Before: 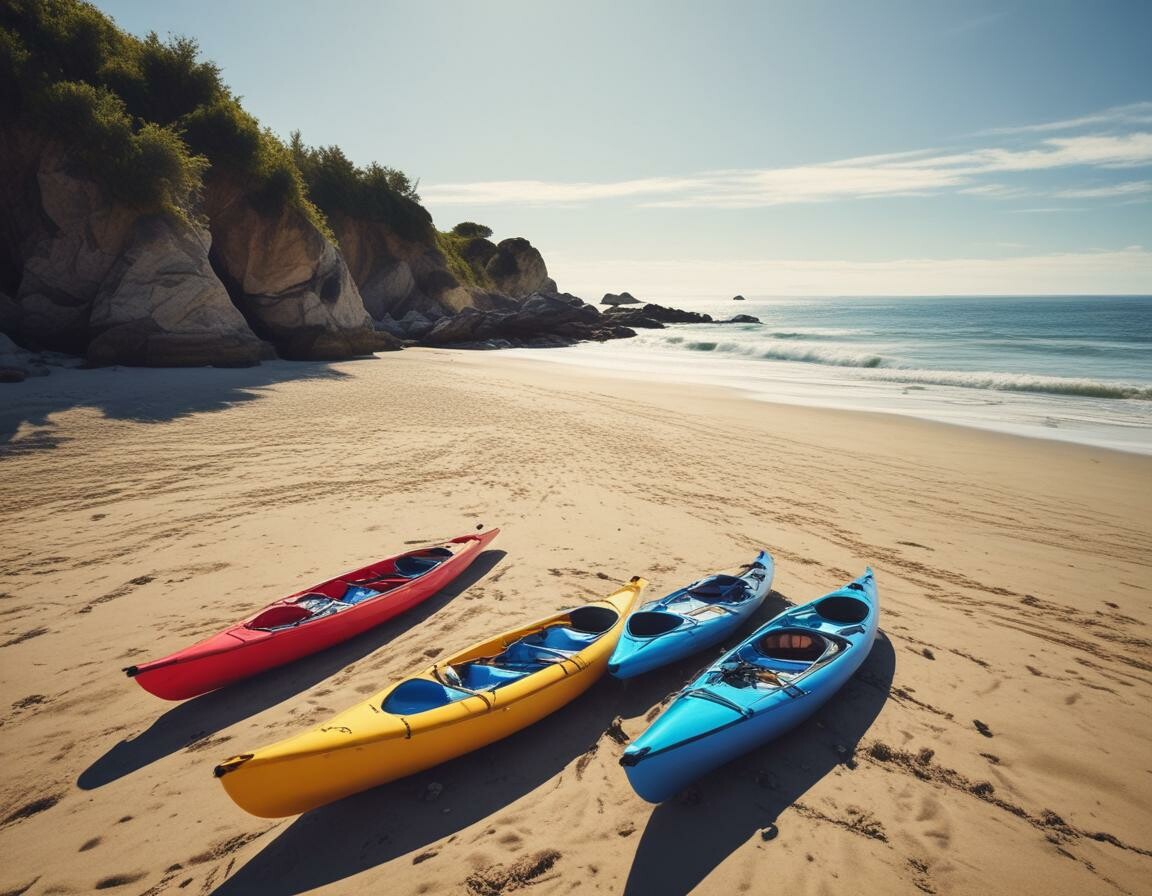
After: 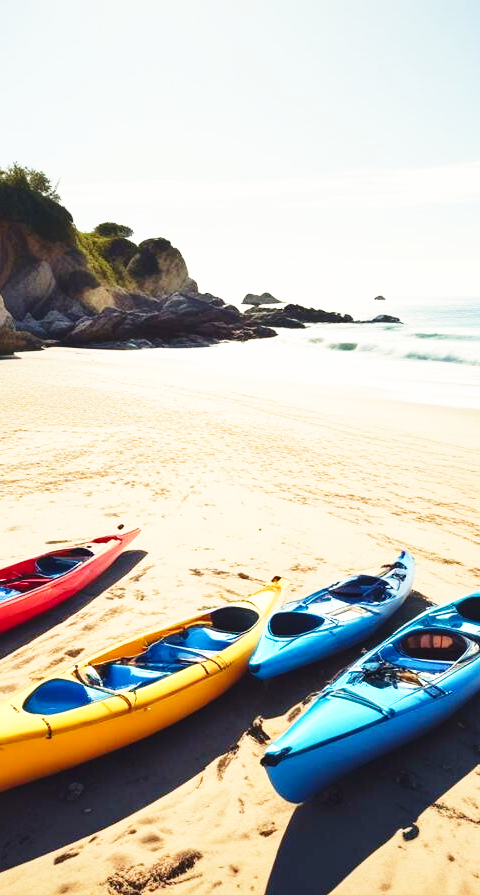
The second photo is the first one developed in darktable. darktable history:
velvia: strength 15%
crop: left 31.229%, right 27.105%
base curve: curves: ch0 [(0, 0) (0.026, 0.03) (0.109, 0.232) (0.351, 0.748) (0.669, 0.968) (1, 1)], preserve colors none
